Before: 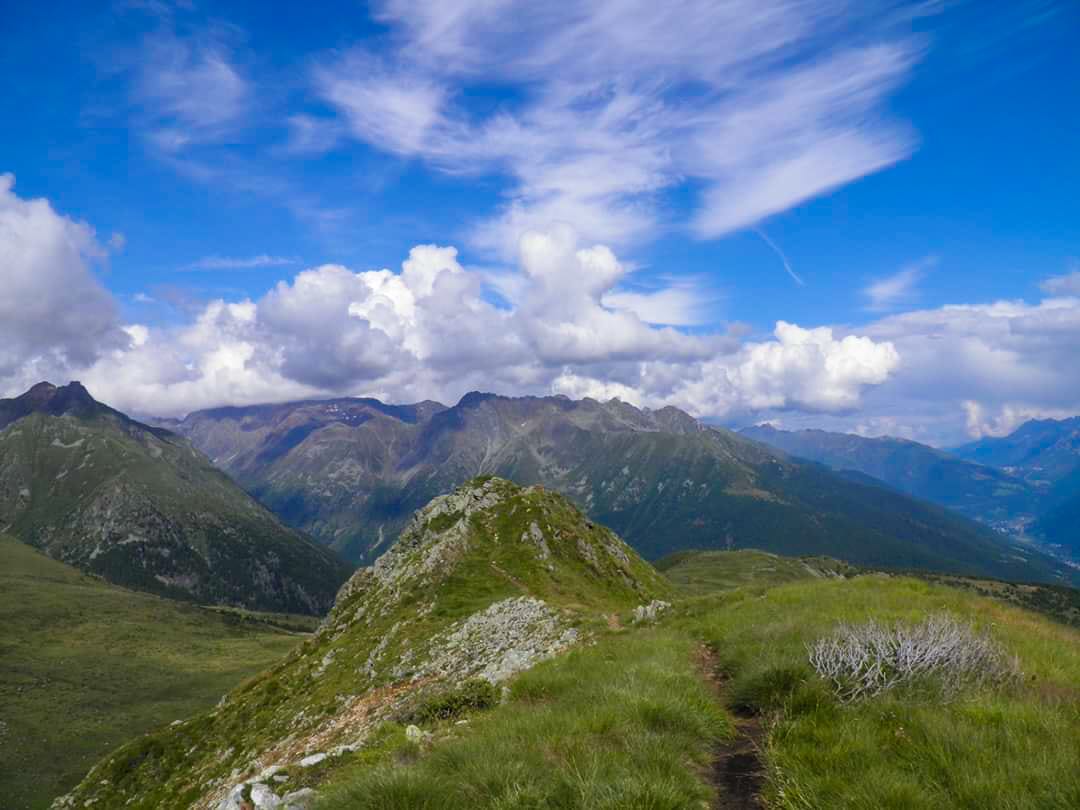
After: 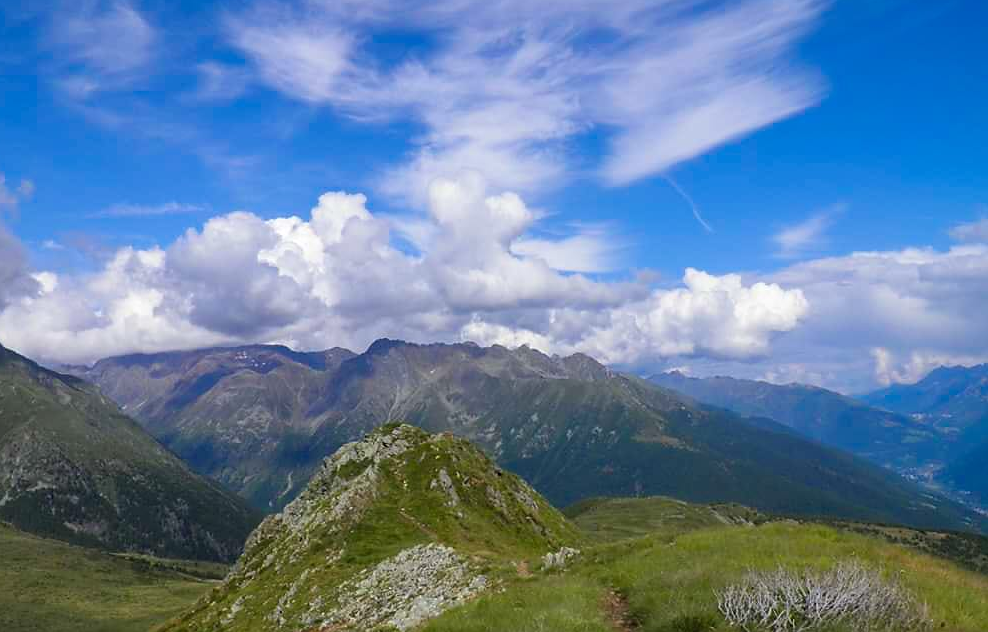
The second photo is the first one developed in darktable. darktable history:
crop: left 8.471%, top 6.565%, bottom 15.338%
sharpen: radius 1.459, amount 0.401, threshold 1.403
